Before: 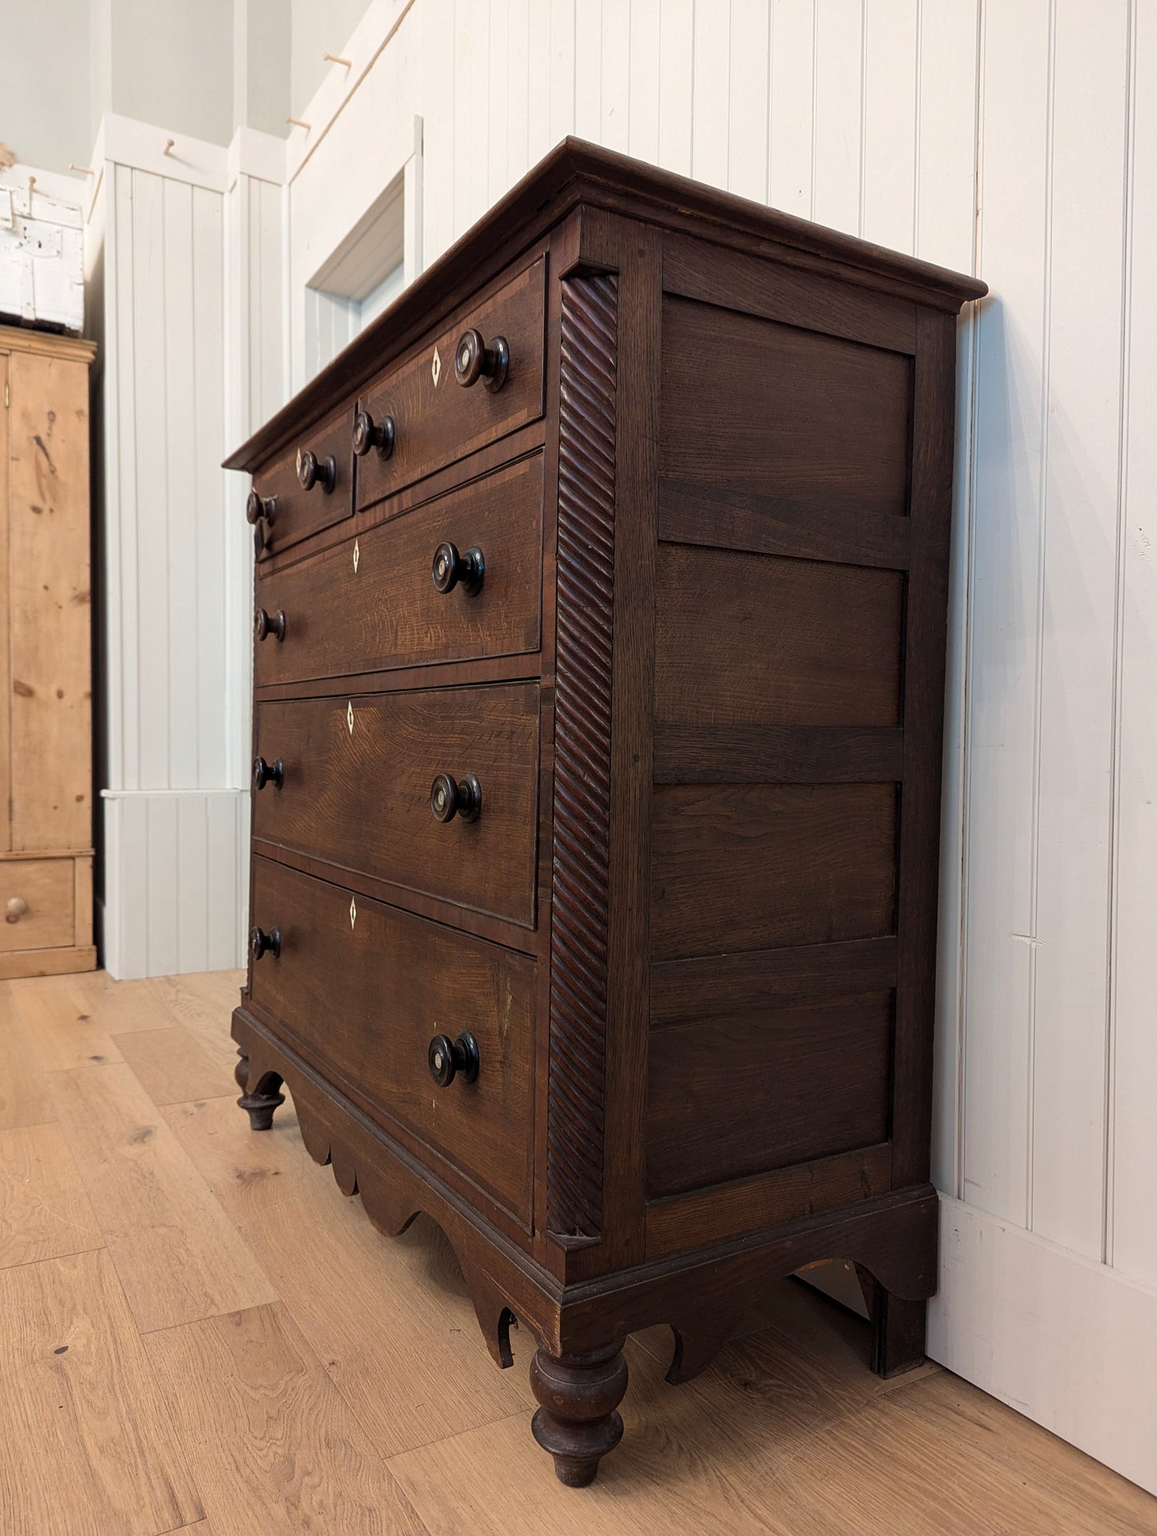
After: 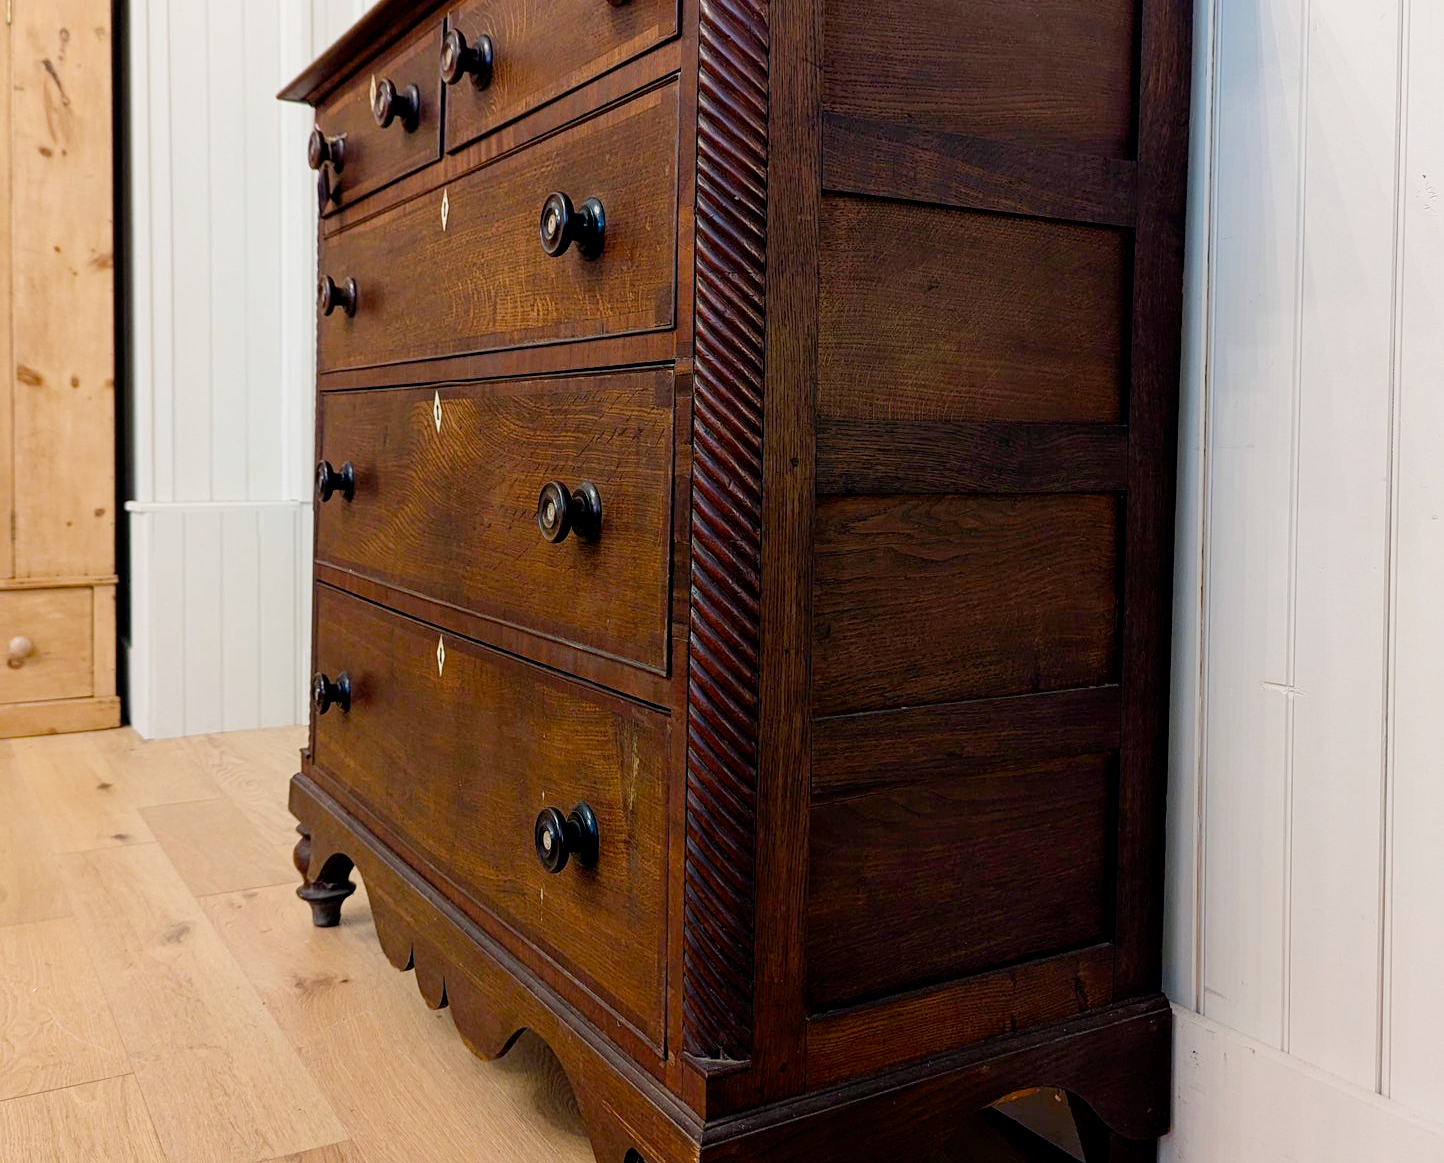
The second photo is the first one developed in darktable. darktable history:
filmic rgb: black relative exposure -7.78 EV, white relative exposure 4.39 EV, target black luminance 0%, hardness 3.76, latitude 50.66%, contrast 1.07, highlights saturation mix 9%, shadows ↔ highlights balance -0.216%, add noise in highlights 0.002, preserve chrominance no, color science v3 (2019), use custom middle-gray values true, contrast in highlights soft
exposure: exposure 0.522 EV, compensate highlight preservation false
color balance rgb: shadows lift › chroma 5.482%, shadows lift › hue 239.61°, linear chroma grading › global chroma 13.791%, perceptual saturation grading › global saturation 15.593%, perceptual saturation grading › highlights -19.143%, perceptual saturation grading › shadows 20.37%
crop and rotate: top 25.361%, bottom 14.027%
